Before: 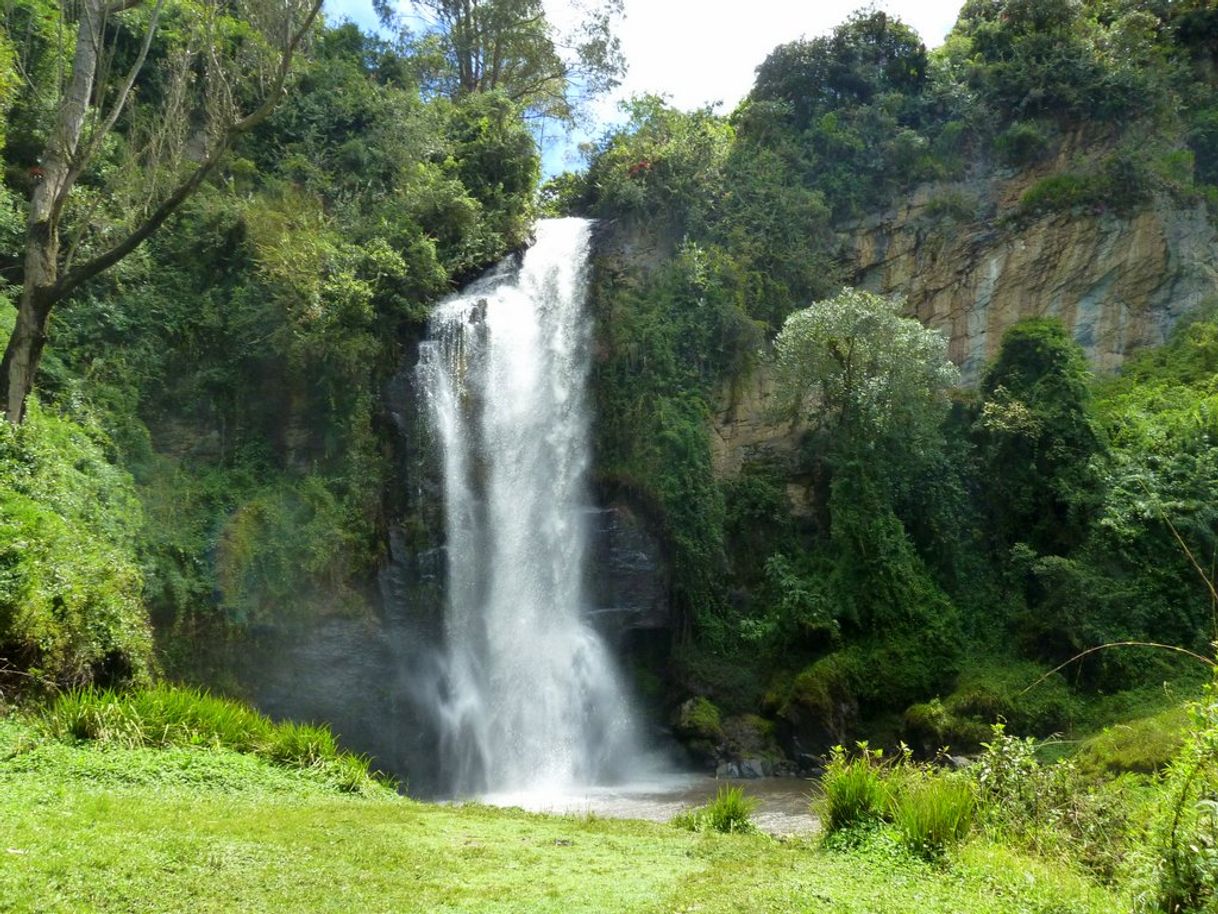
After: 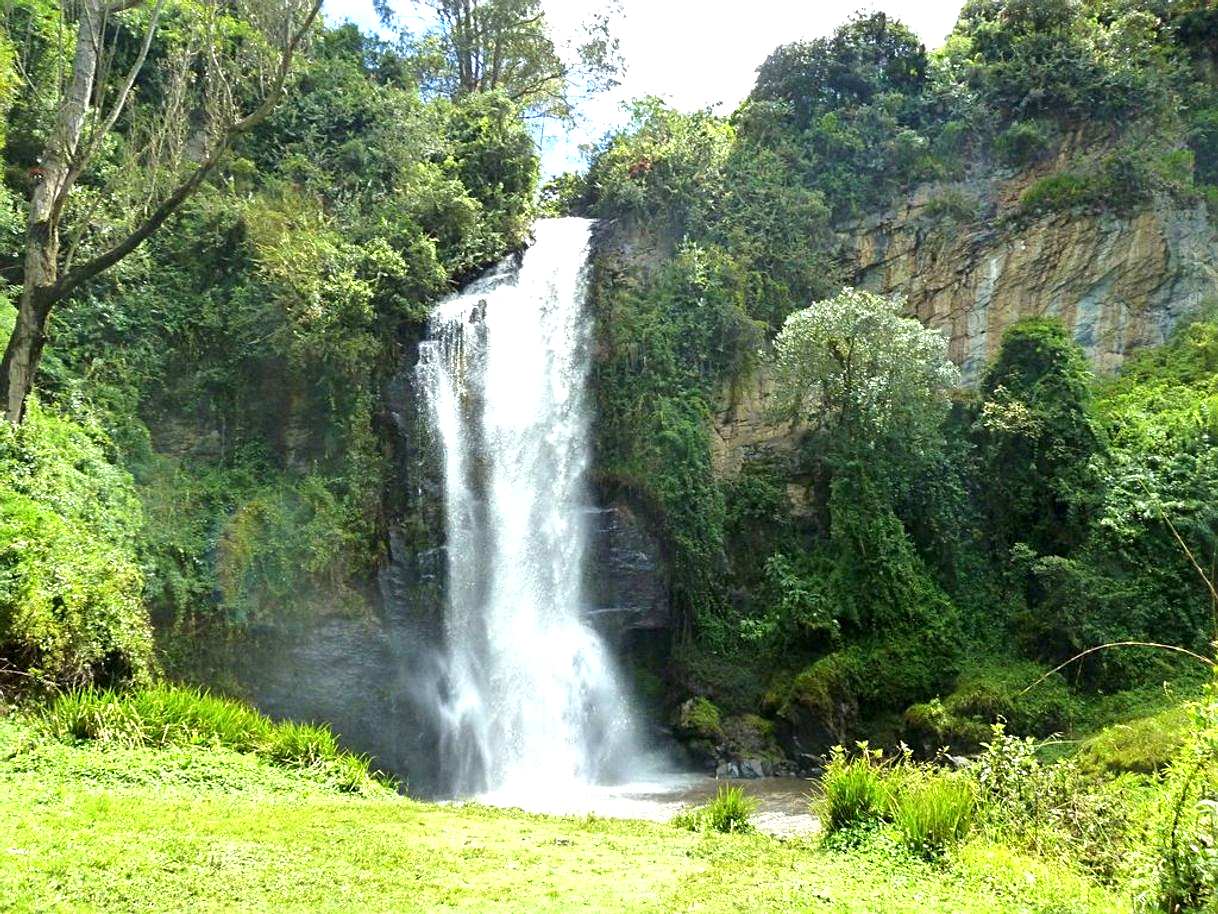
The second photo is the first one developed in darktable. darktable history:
sharpen: radius 3.086
exposure: exposure 0.817 EV, compensate highlight preservation false
